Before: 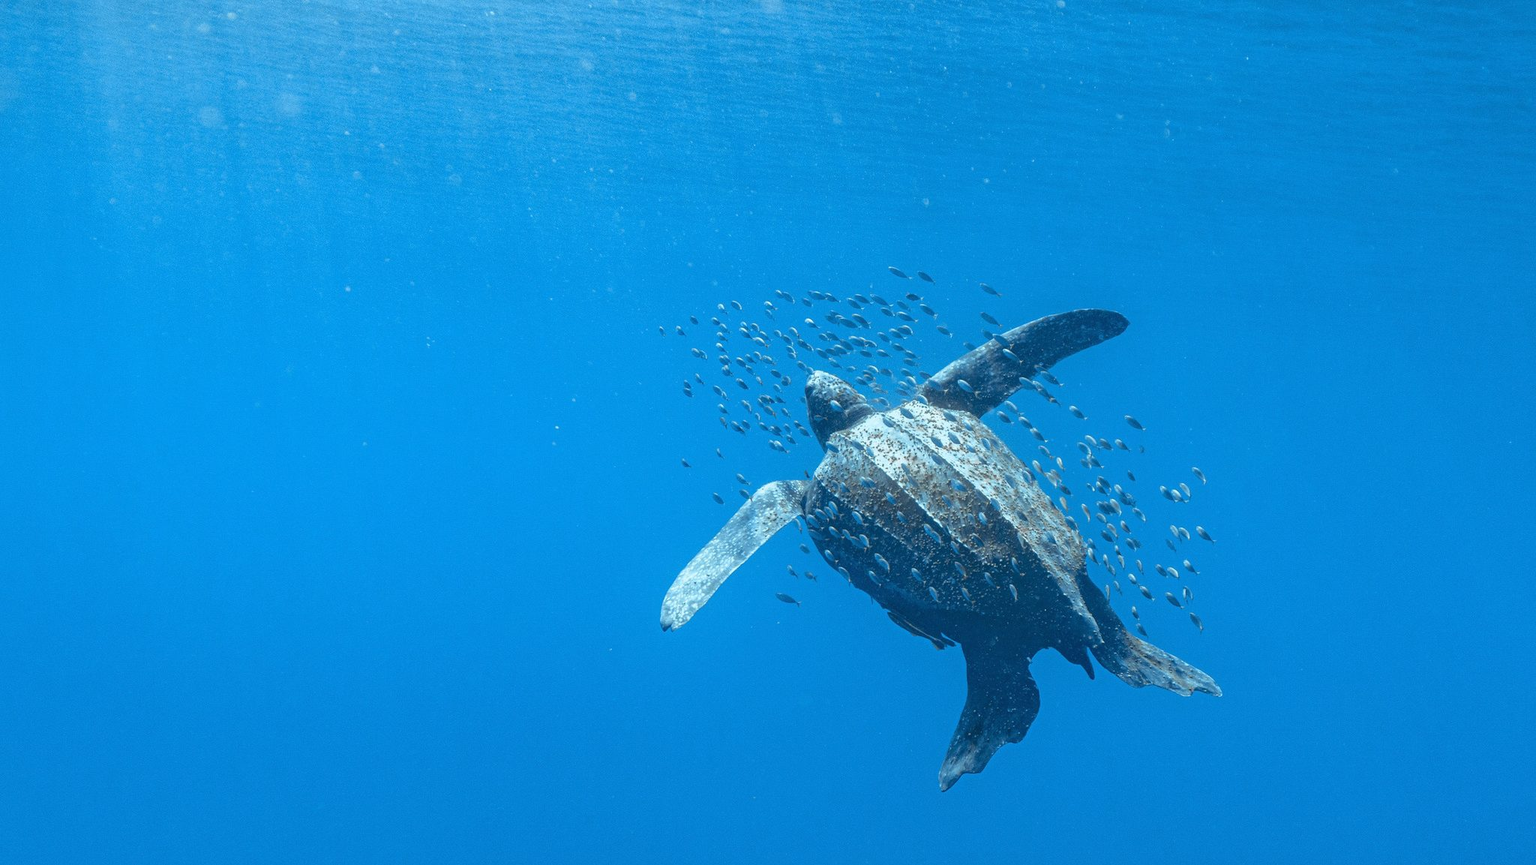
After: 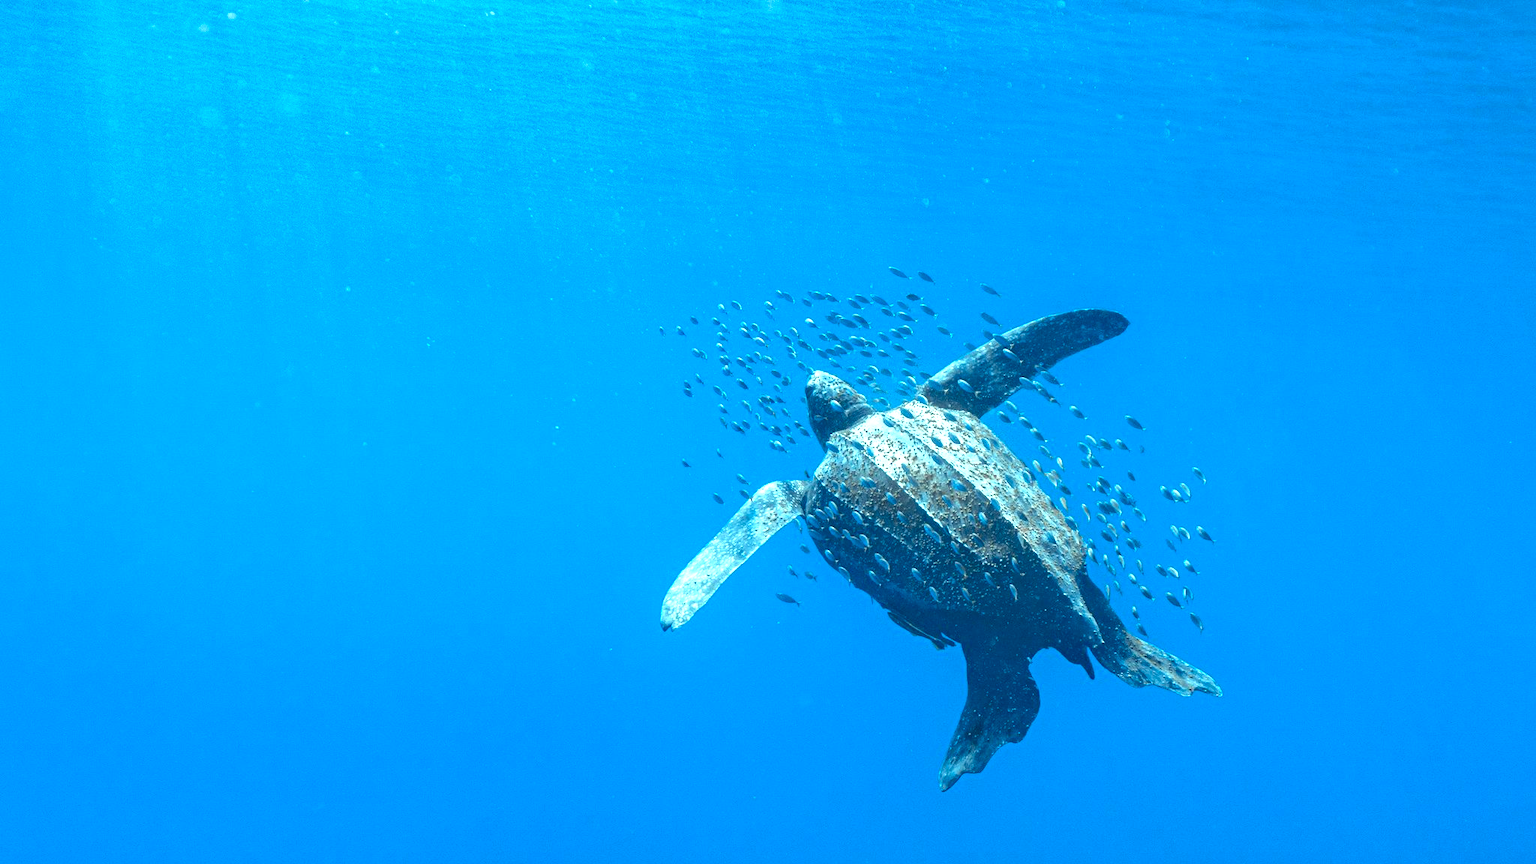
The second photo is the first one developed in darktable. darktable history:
color balance rgb: power › hue 172°, perceptual saturation grading › global saturation 30.248%, perceptual brilliance grading › global brilliance 17.302%, contrast 5.666%
color correction: highlights a* -4.29, highlights b* 6.64
